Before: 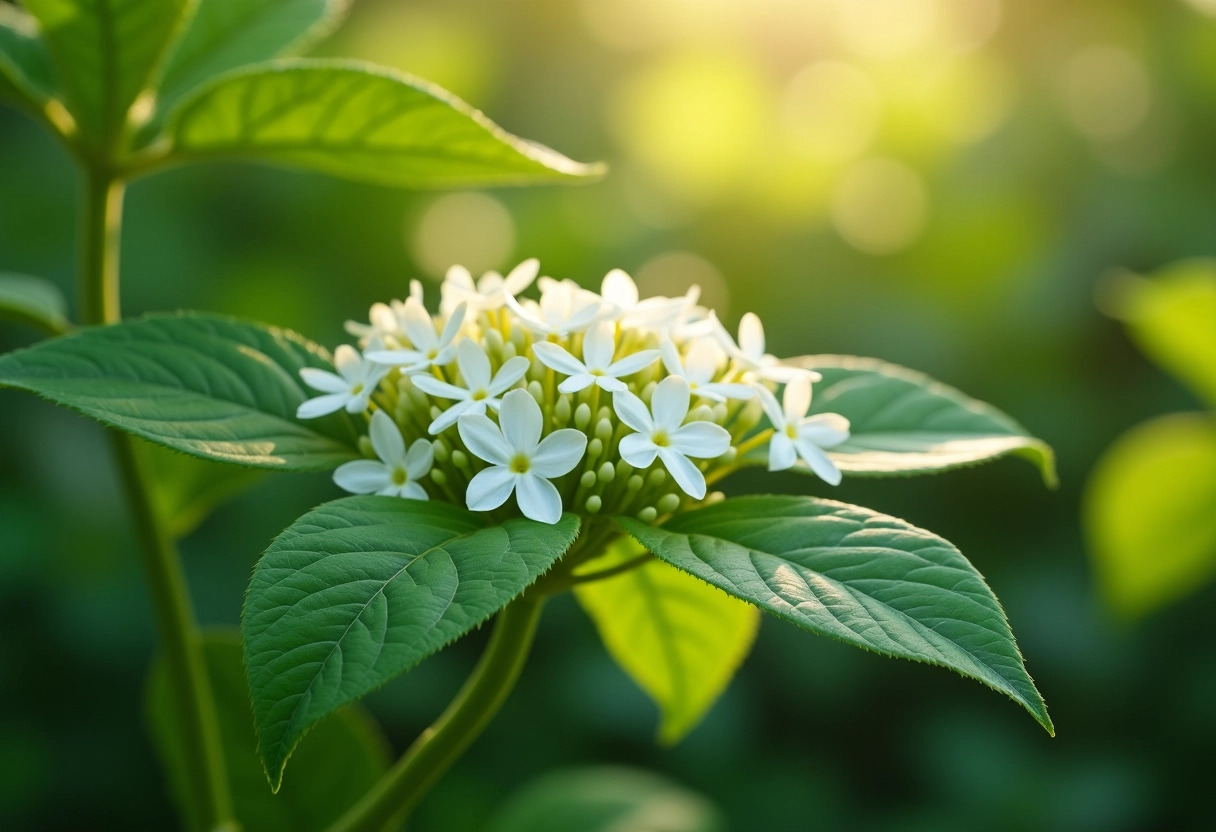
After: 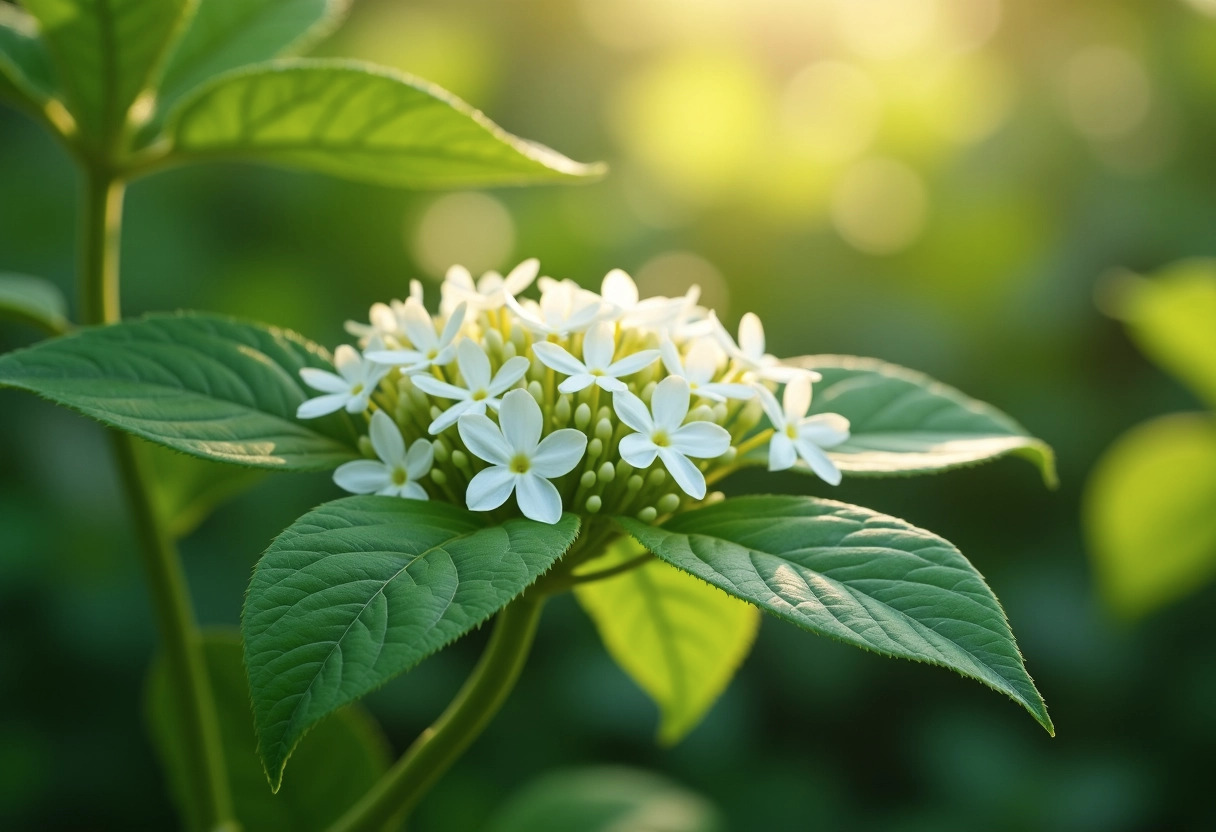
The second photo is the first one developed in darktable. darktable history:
contrast brightness saturation: contrast 0.013, saturation -0.067
